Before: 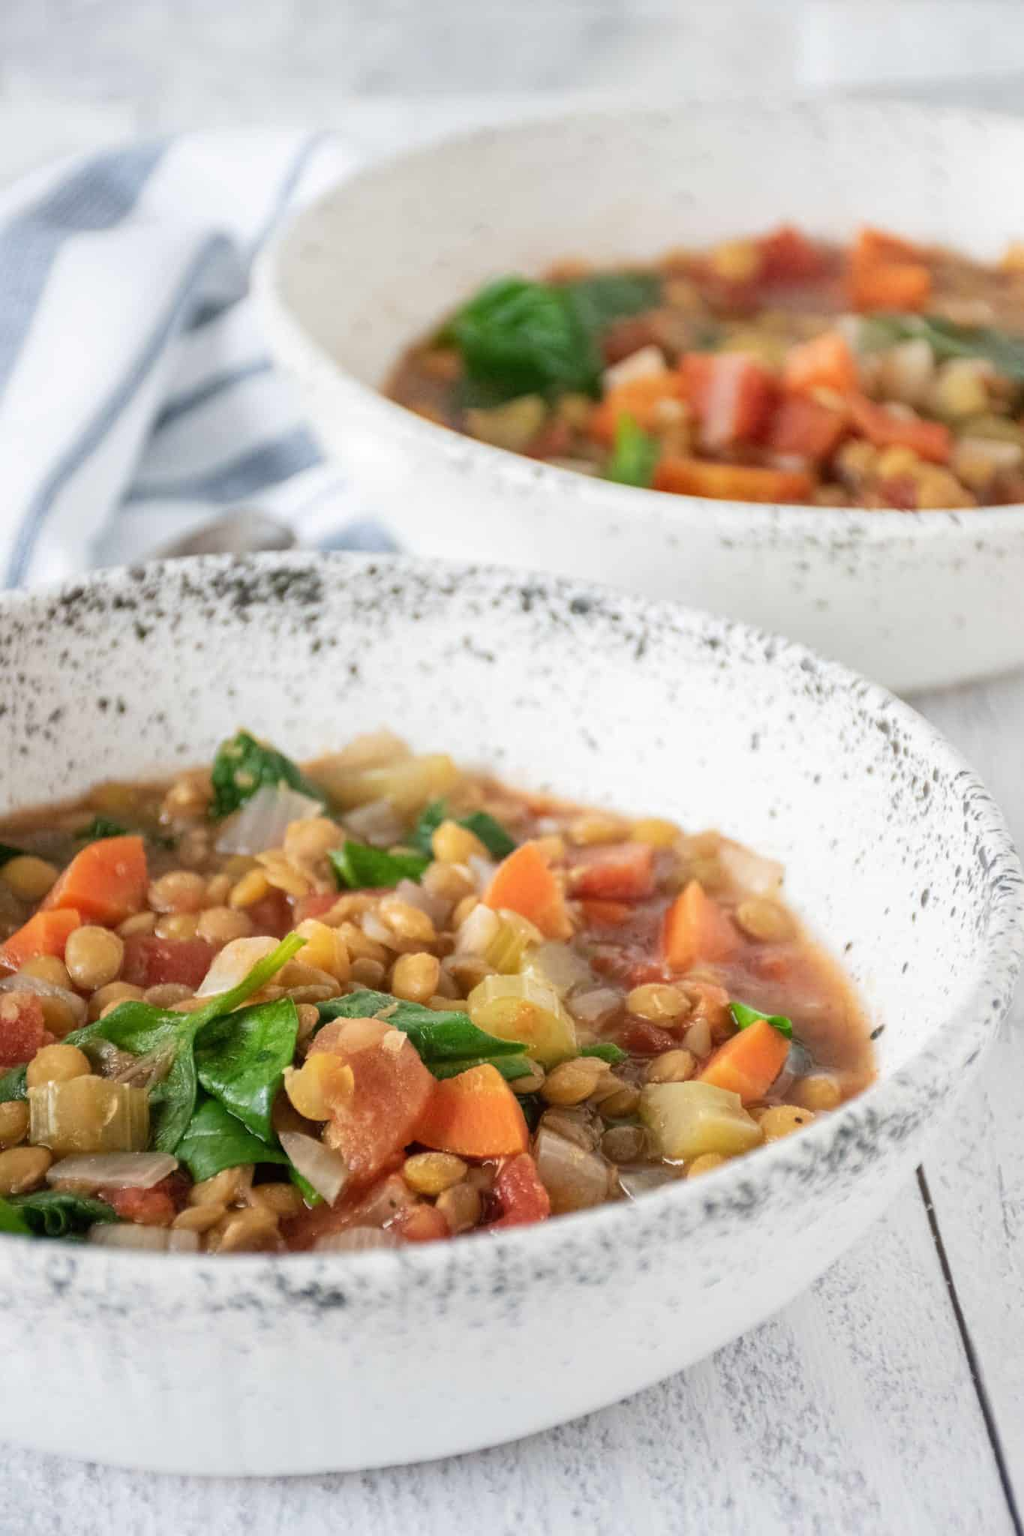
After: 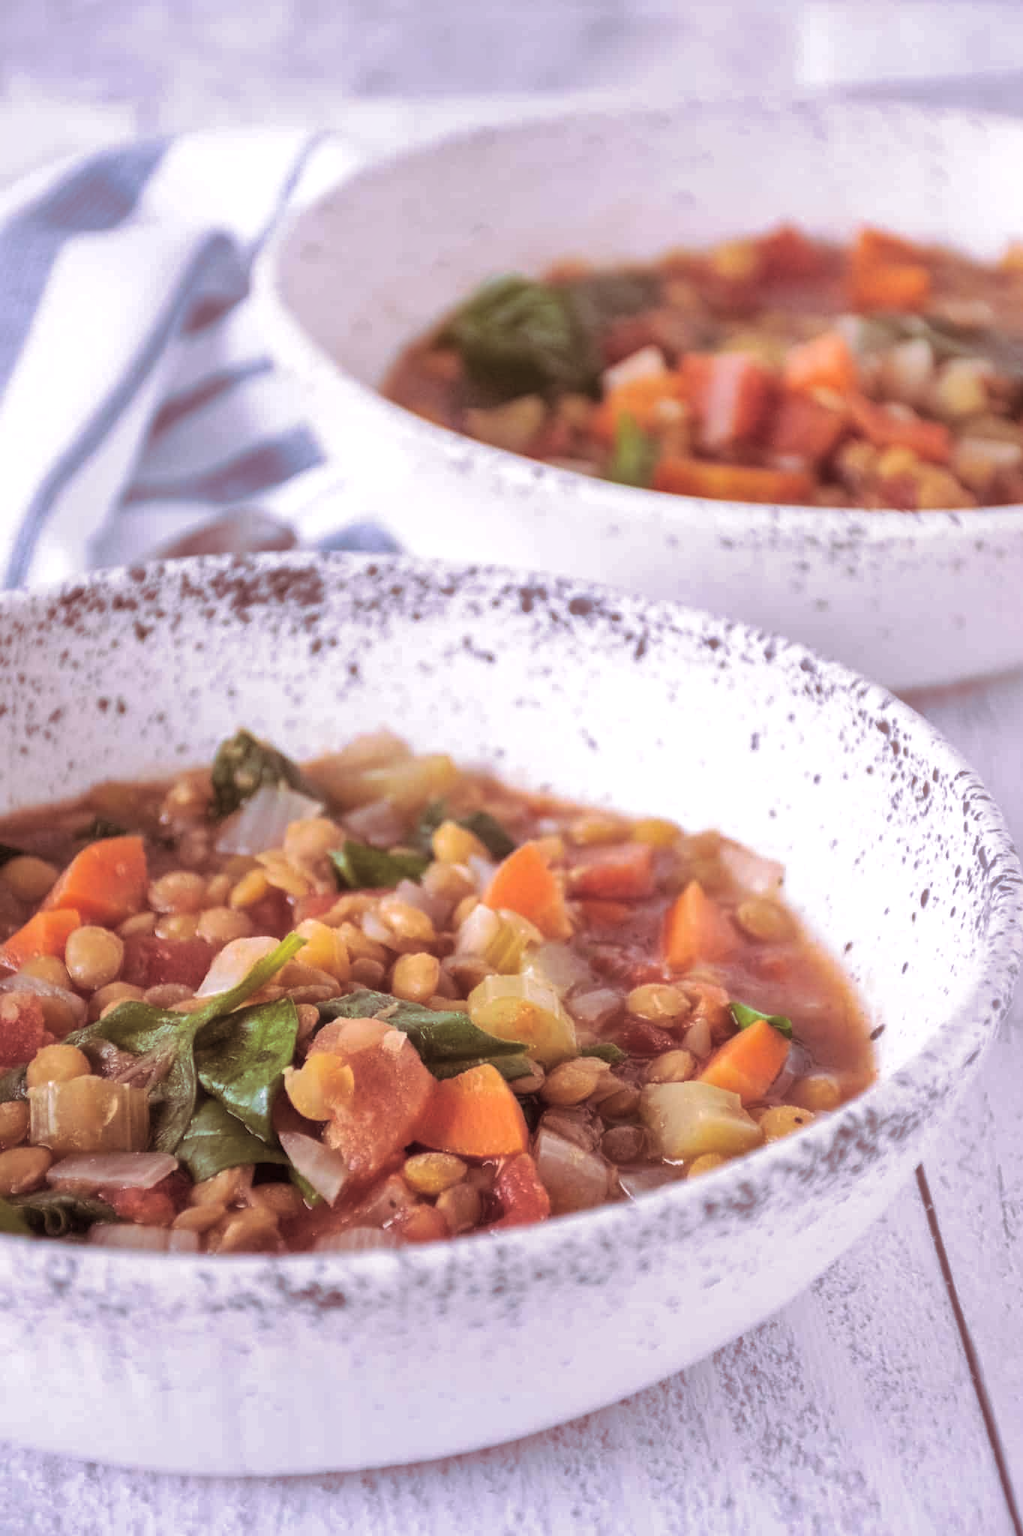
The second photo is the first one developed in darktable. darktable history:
haze removal: strength -0.1, adaptive false
contrast brightness saturation: saturation -0.05
split-toning: on, module defaults
shadows and highlights: on, module defaults
white balance: red 1.066, blue 1.119
